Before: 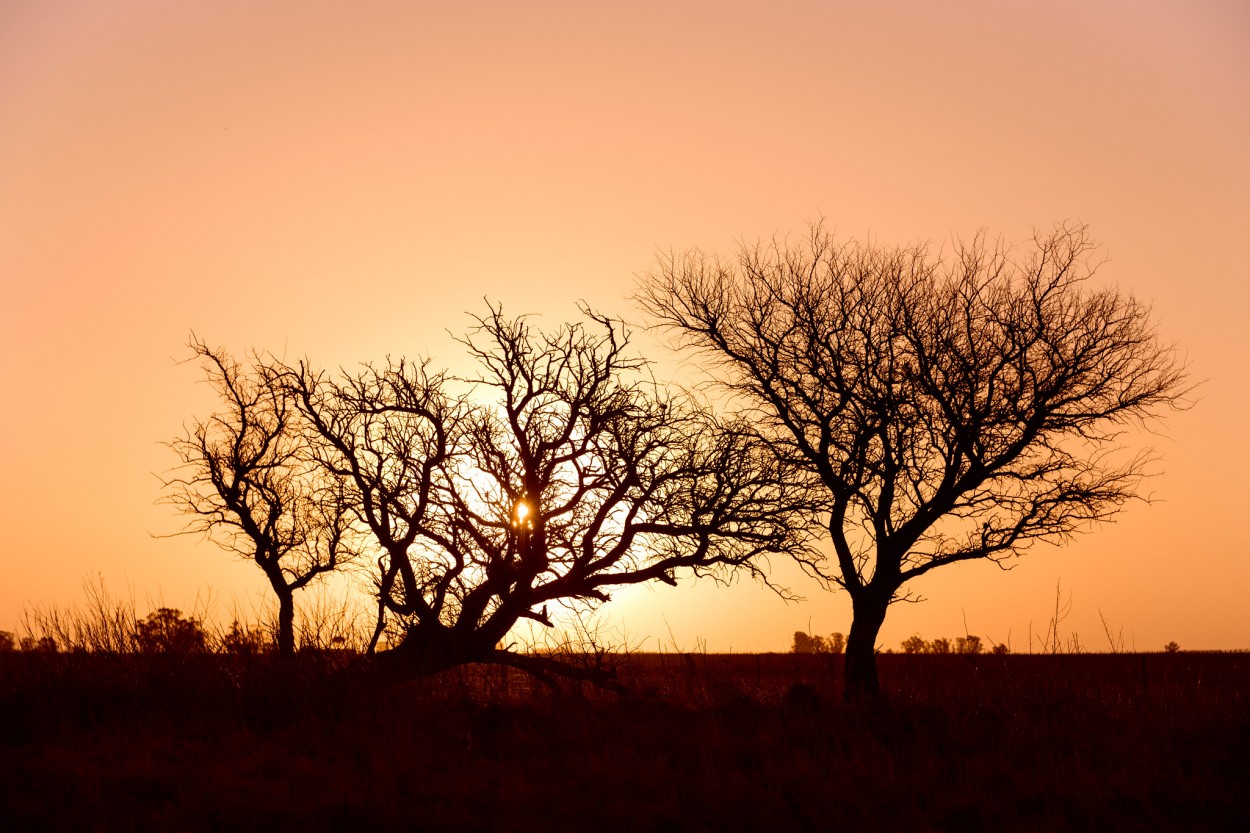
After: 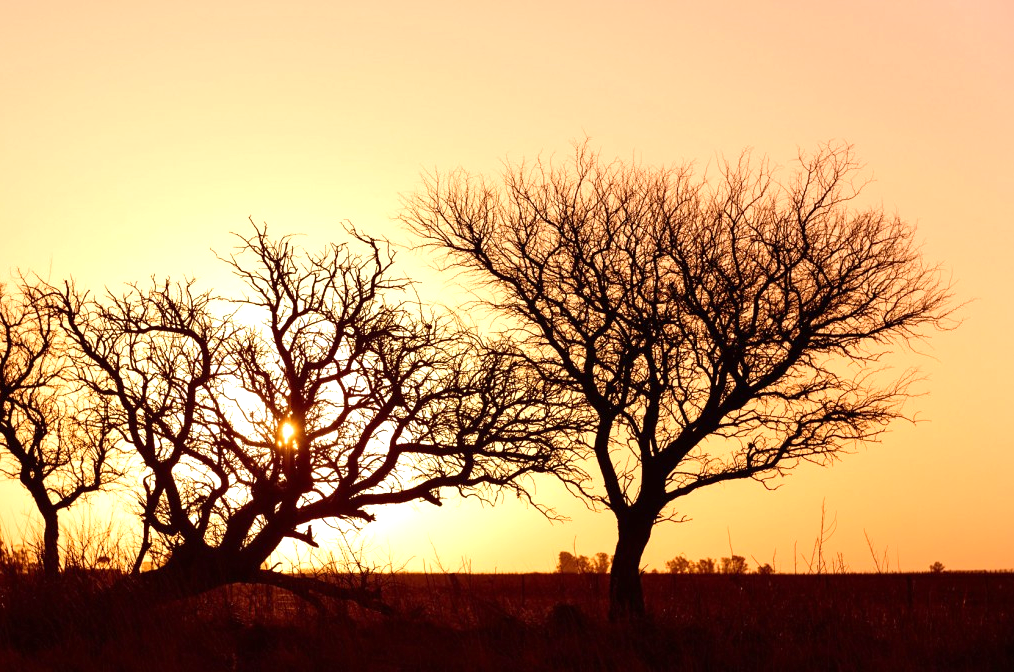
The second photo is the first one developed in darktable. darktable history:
exposure: black level correction 0, exposure 0.697 EV, compensate exposure bias true, compensate highlight preservation false
crop: left 18.82%, top 9.636%, right 0%, bottom 9.625%
